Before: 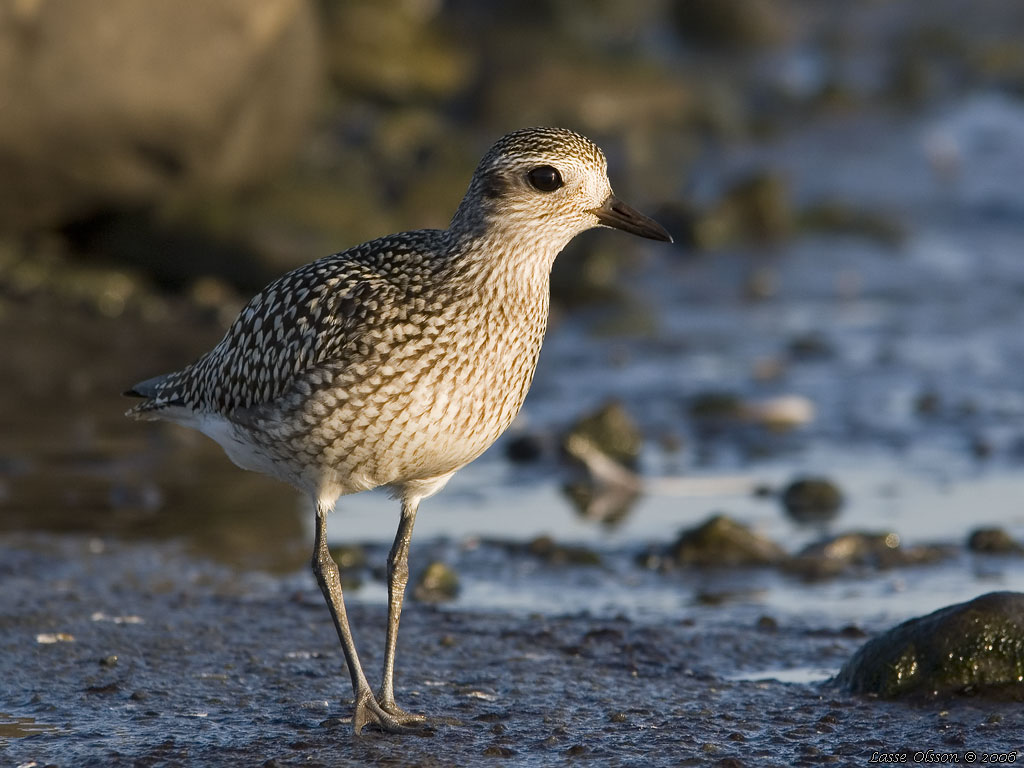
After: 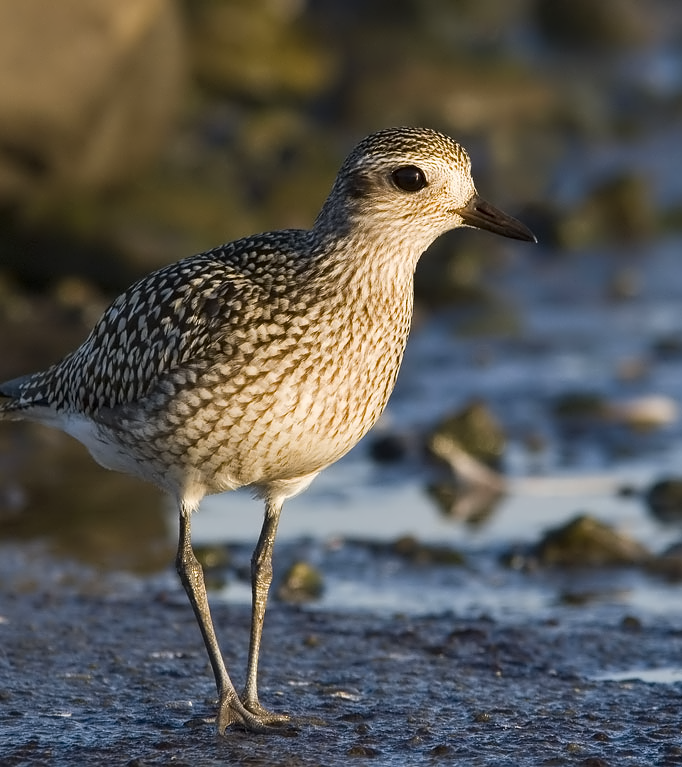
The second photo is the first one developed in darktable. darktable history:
white balance: emerald 1
crop and rotate: left 13.342%, right 19.991%
contrast brightness saturation: contrast 0.08, saturation 0.2
contrast equalizer: y [[0.5 ×4, 0.524, 0.59], [0.5 ×6], [0.5 ×6], [0, 0, 0, 0.01, 0.045, 0.012], [0, 0, 0, 0.044, 0.195, 0.131]]
